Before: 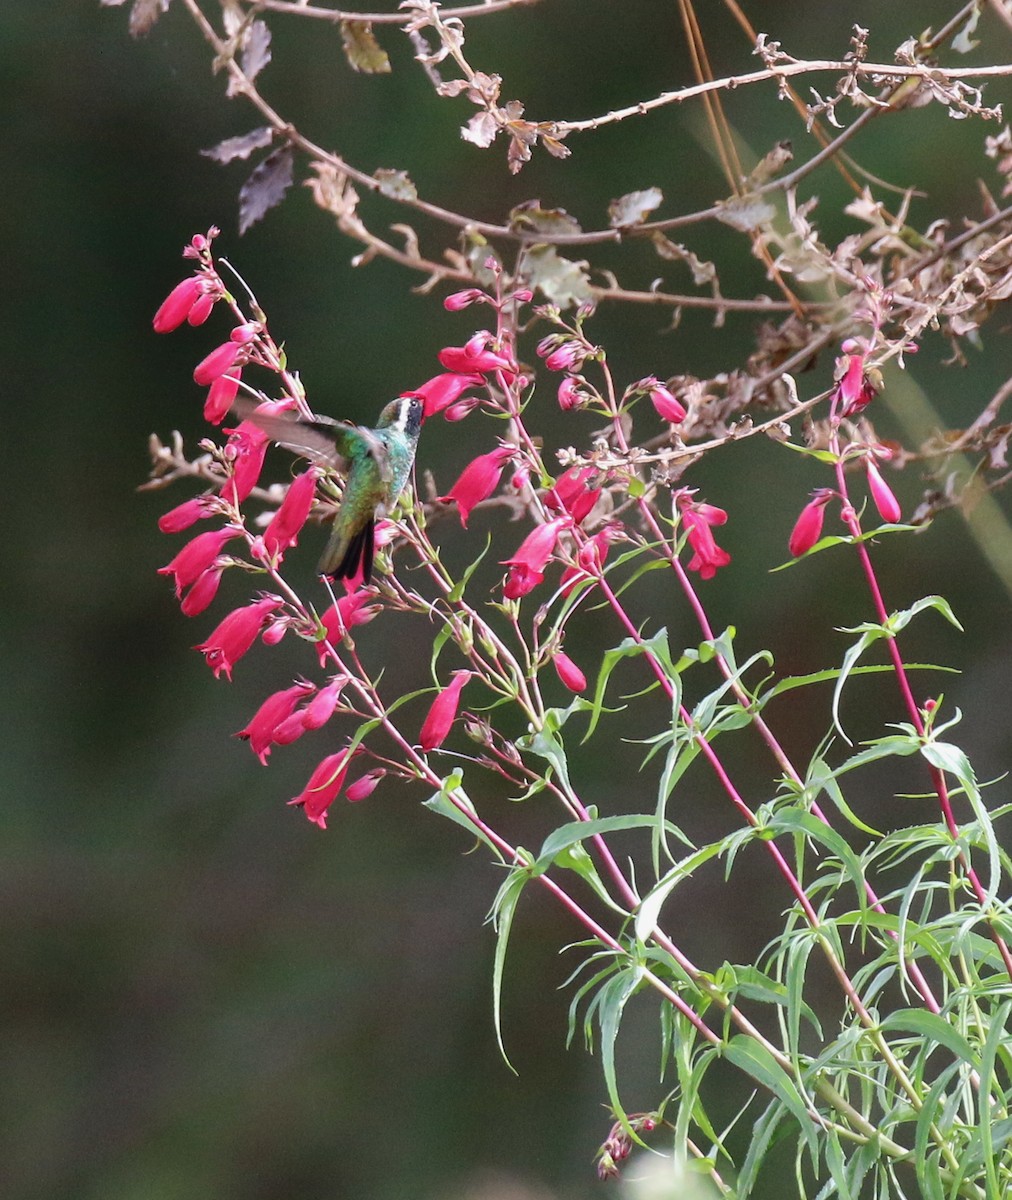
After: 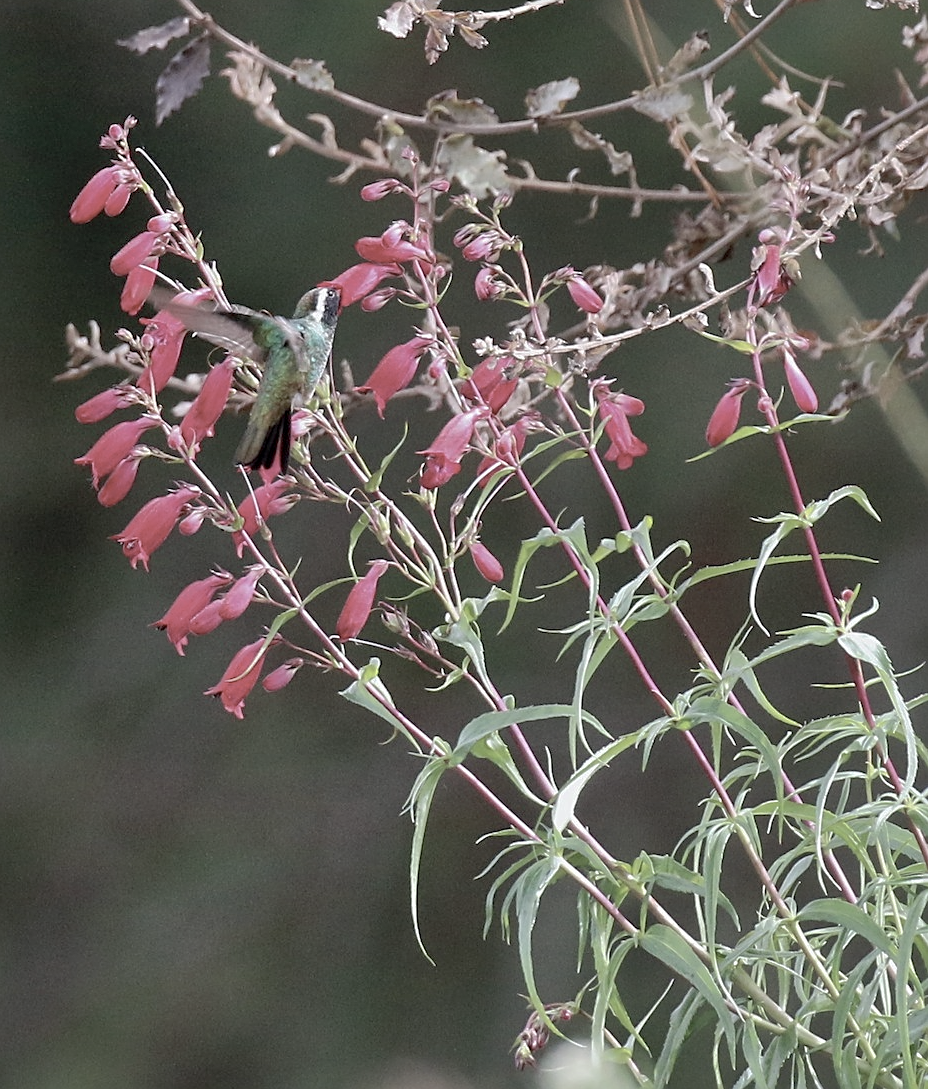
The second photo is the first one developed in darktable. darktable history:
crop and rotate: left 8.262%, top 9.226%
white balance: red 0.986, blue 1.01
shadows and highlights: on, module defaults
sharpen: on, module defaults
color correction: saturation 0.5
